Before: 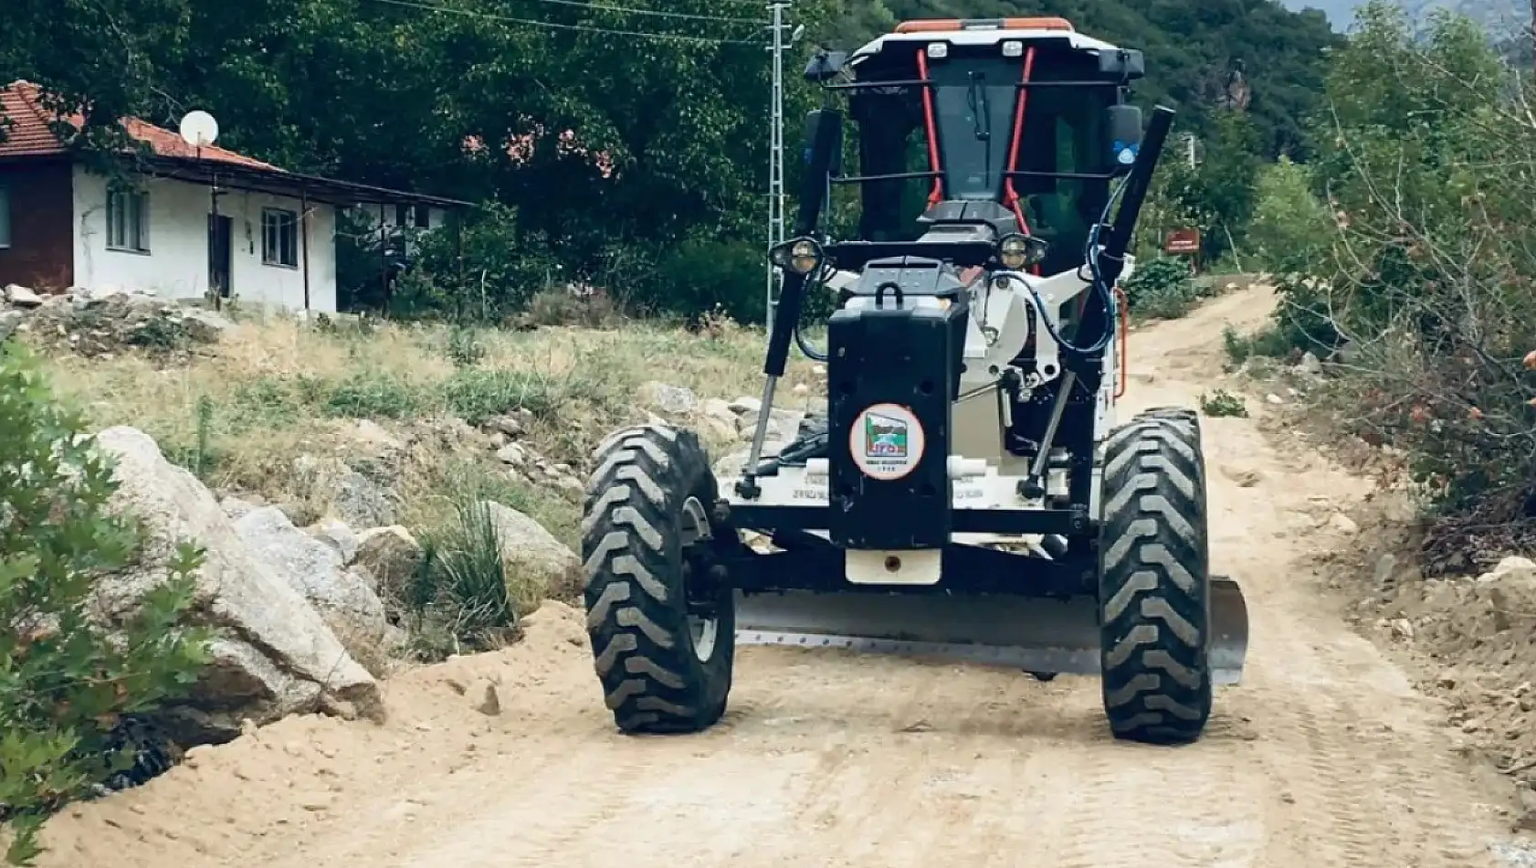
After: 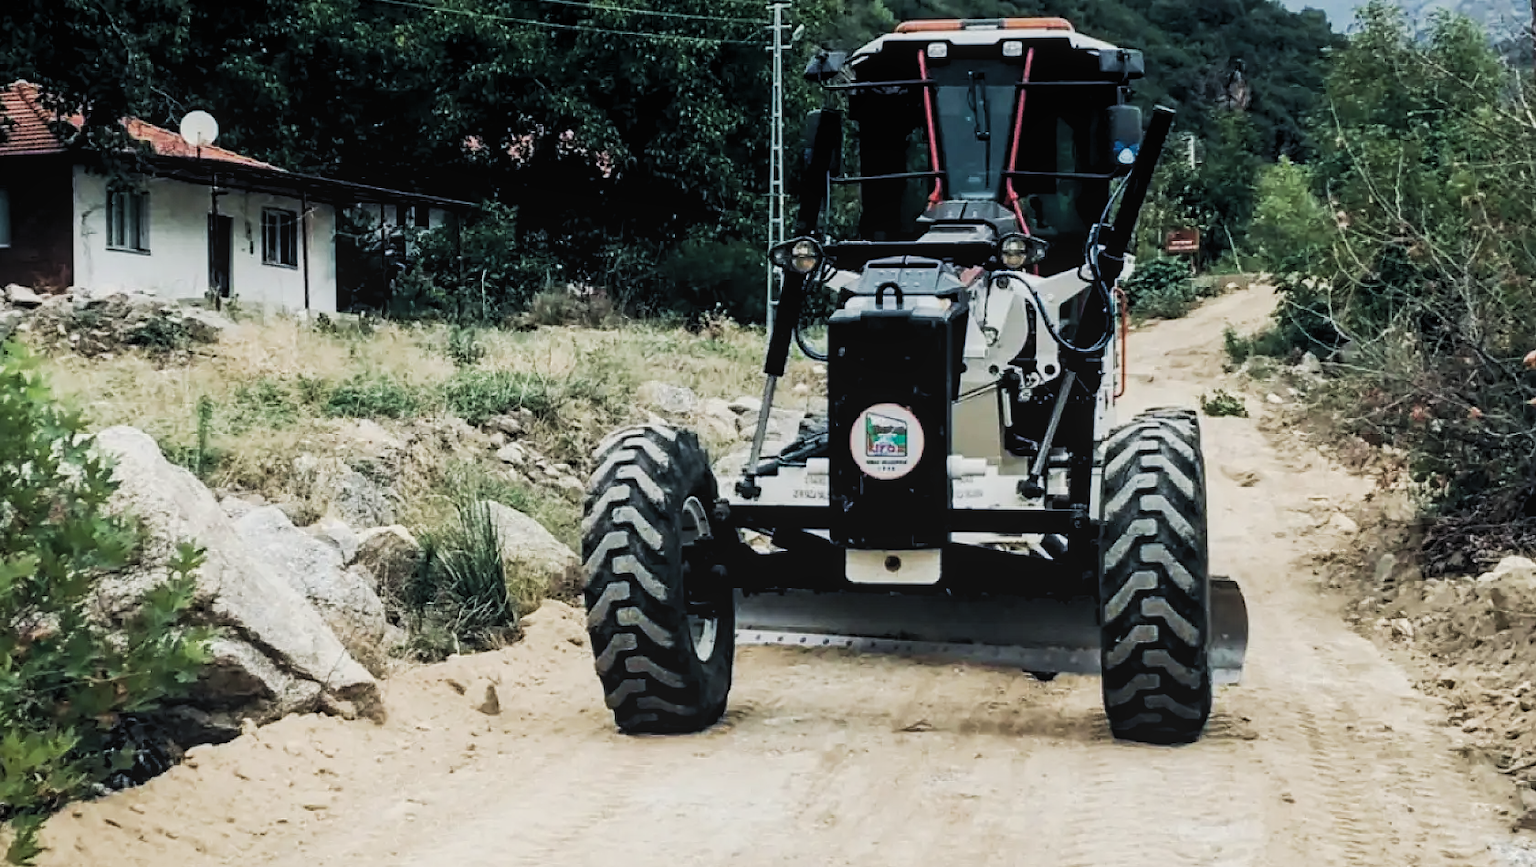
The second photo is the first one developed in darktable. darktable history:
local contrast: detail 109%
tone curve: curves: ch0 [(0, 0.013) (0.104, 0.103) (0.258, 0.267) (0.448, 0.487) (0.709, 0.794) (0.895, 0.915) (0.994, 0.971)]; ch1 [(0, 0) (0.335, 0.298) (0.446, 0.413) (0.488, 0.484) (0.515, 0.508) (0.584, 0.623) (0.635, 0.661) (1, 1)]; ch2 [(0, 0) (0.314, 0.306) (0.436, 0.447) (0.502, 0.503) (0.538, 0.541) (0.568, 0.603) (0.641, 0.635) (0.717, 0.701) (1, 1)], preserve colors none
levels: levels [0.116, 0.574, 1]
